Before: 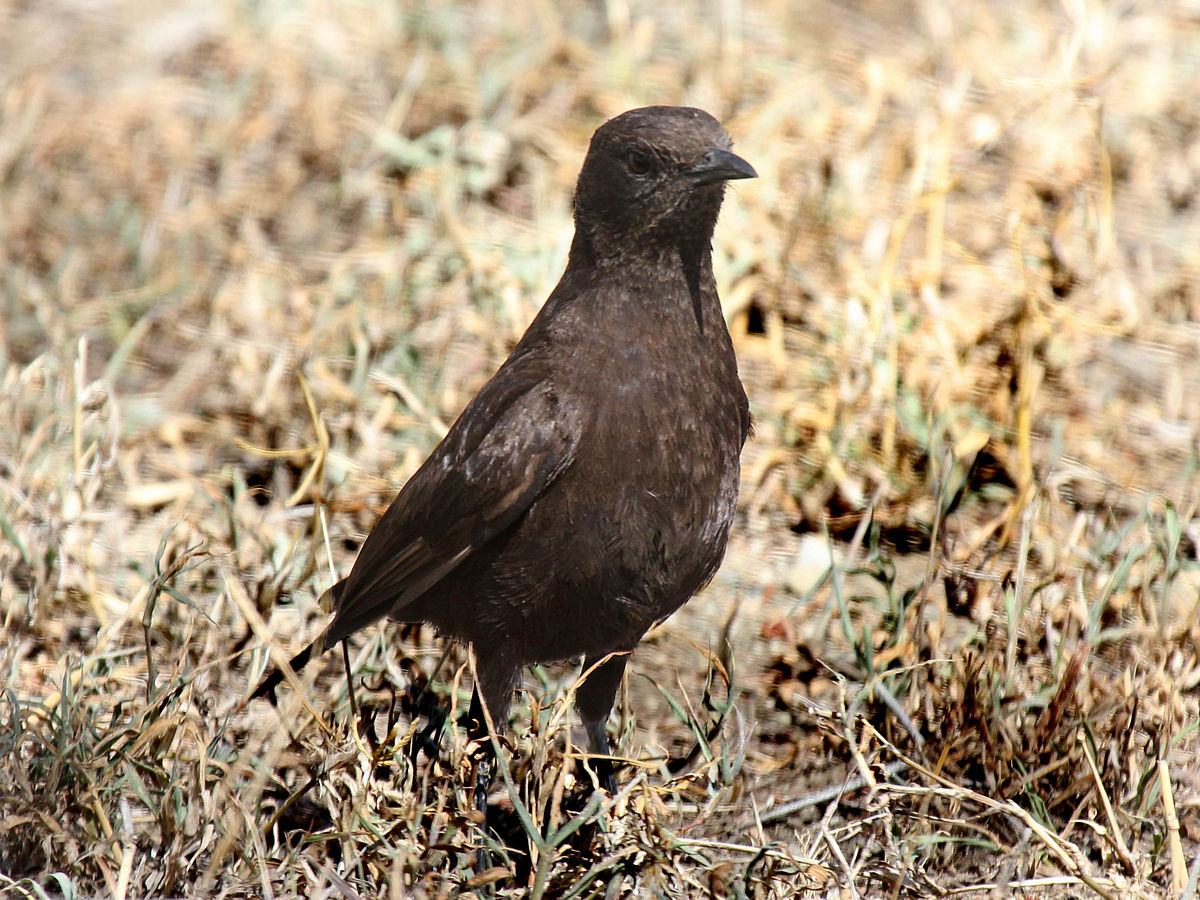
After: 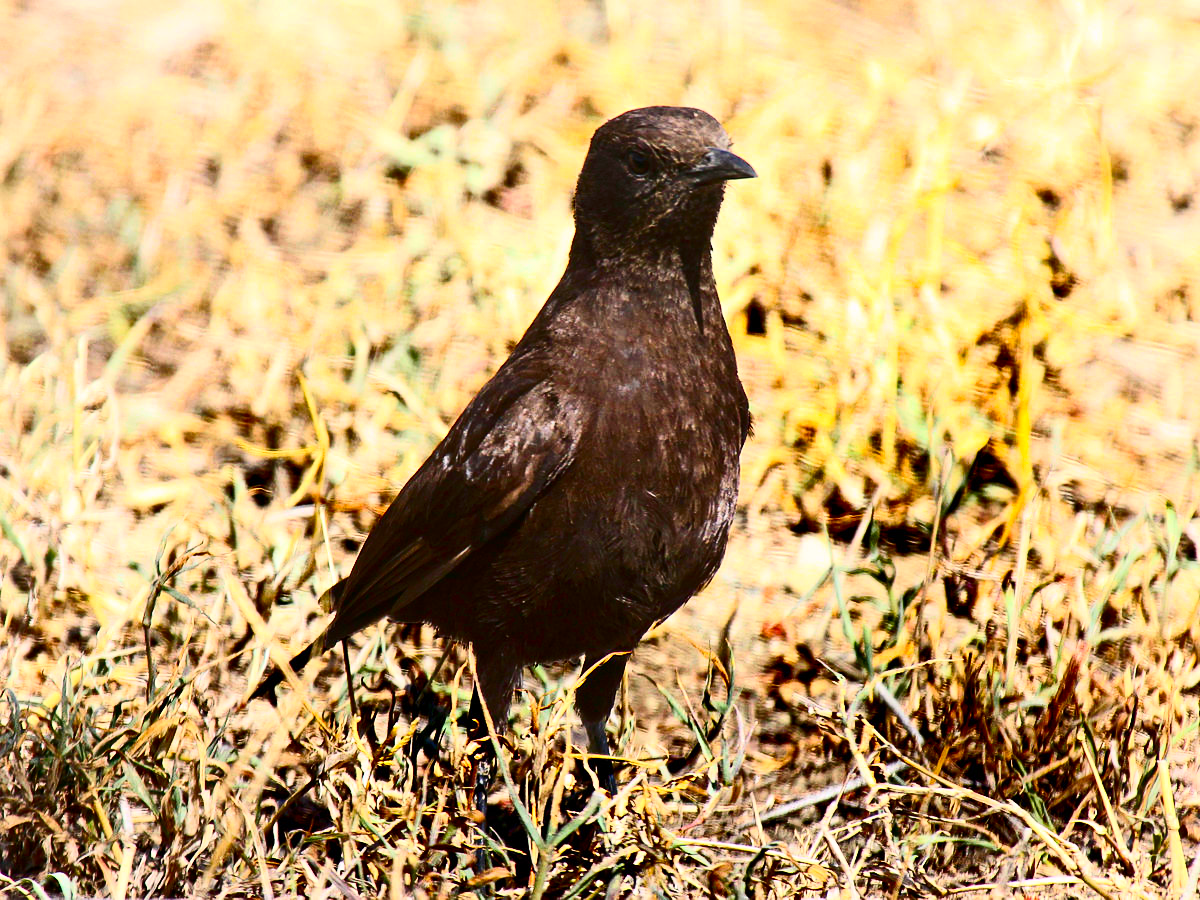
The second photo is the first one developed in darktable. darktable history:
color balance rgb: perceptual saturation grading › global saturation 20%, global vibrance 20%
color correction: highlights a* 3.22, highlights b* 1.93, saturation 1.19
contrast brightness saturation: contrast 0.4, brightness 0.1, saturation 0.21
